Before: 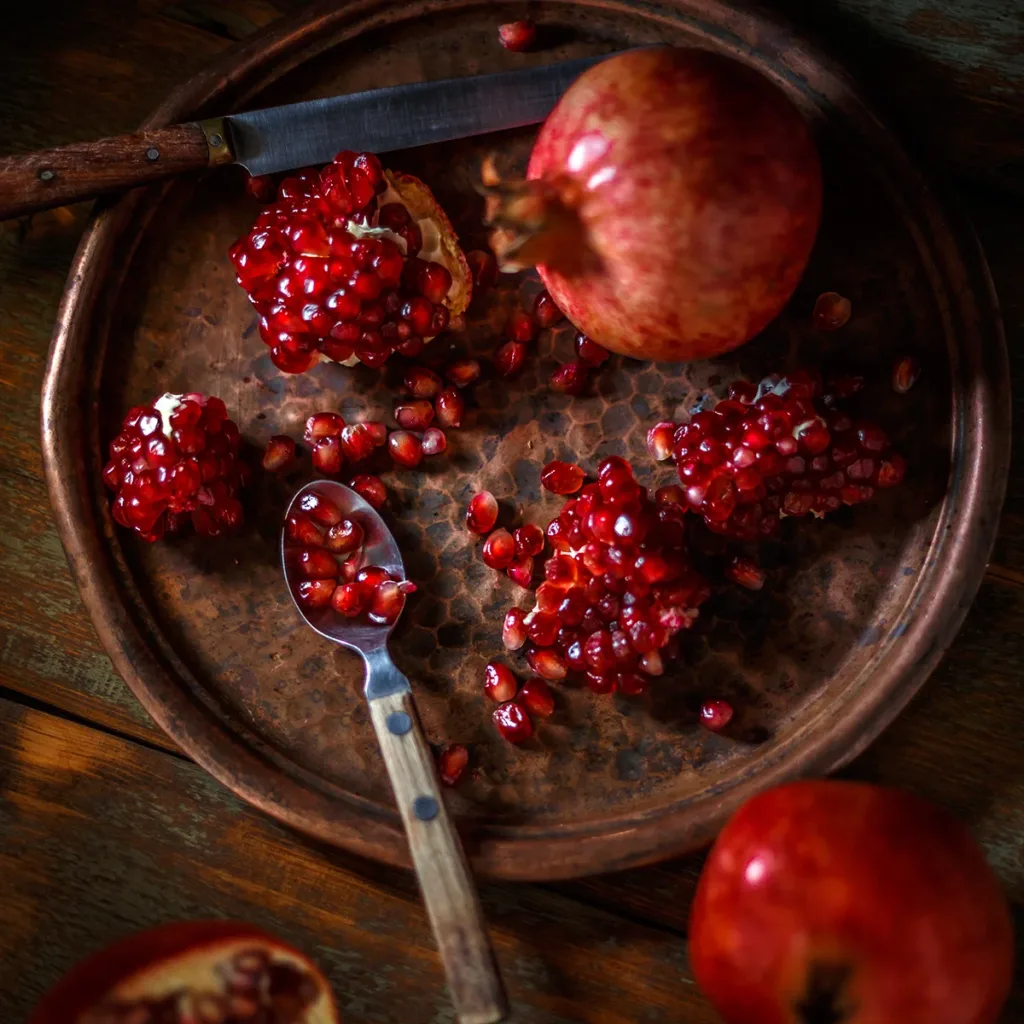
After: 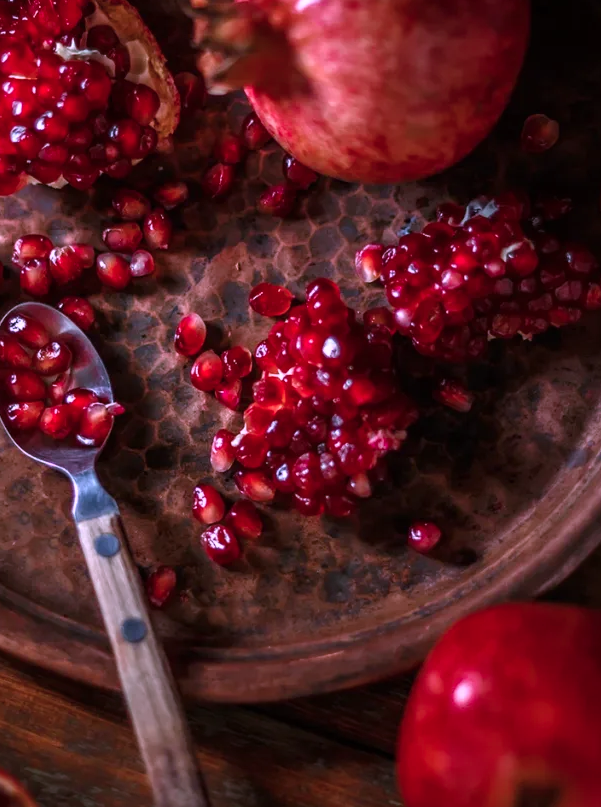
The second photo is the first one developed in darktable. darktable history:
crop and rotate: left 28.58%, top 17.399%, right 12.646%, bottom 3.792%
color correction: highlights a* 15.08, highlights b* -24.72
